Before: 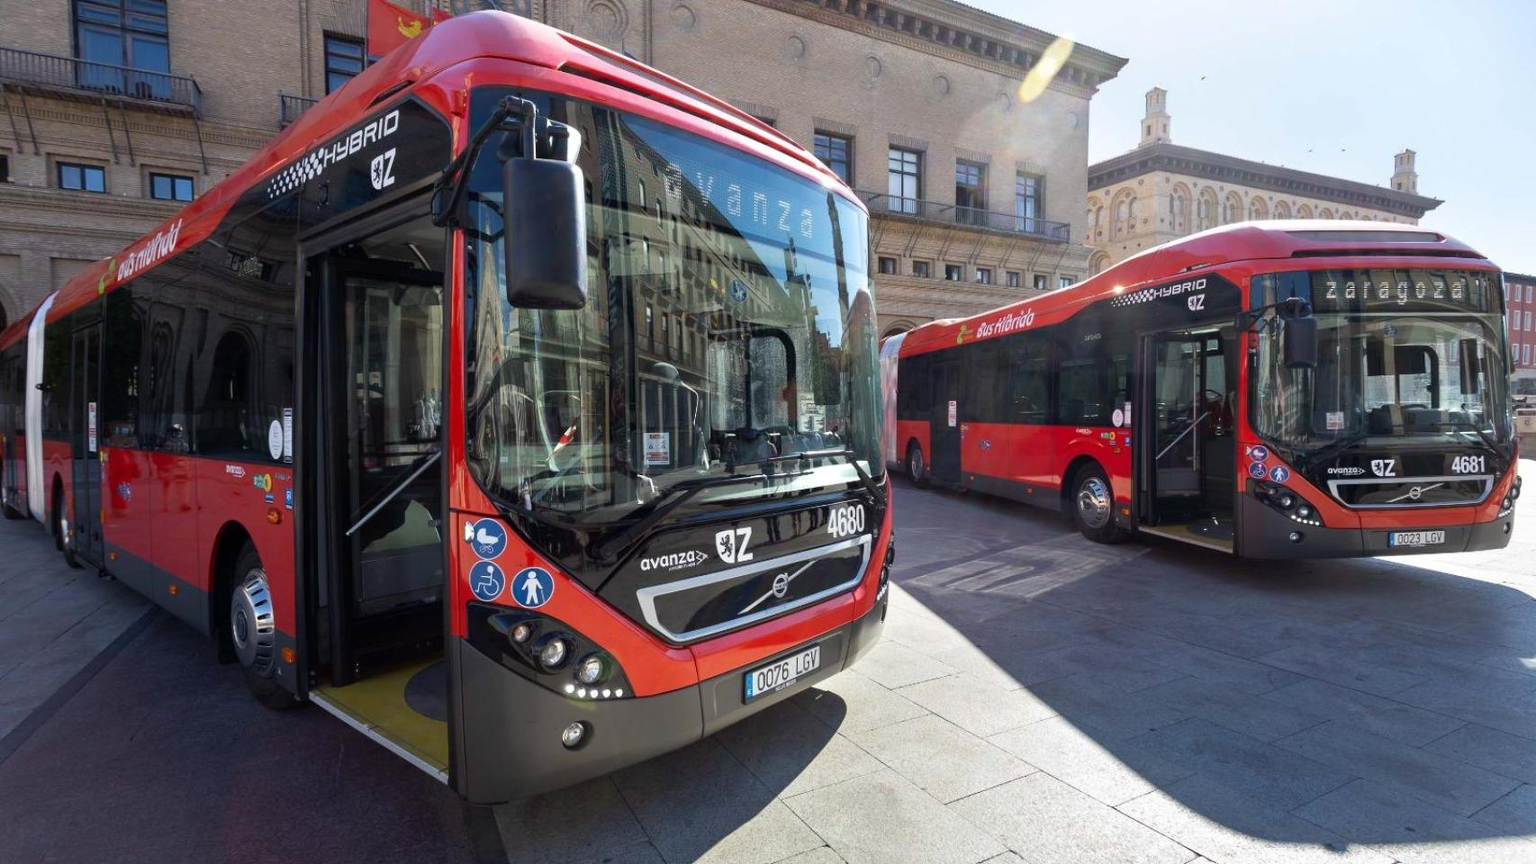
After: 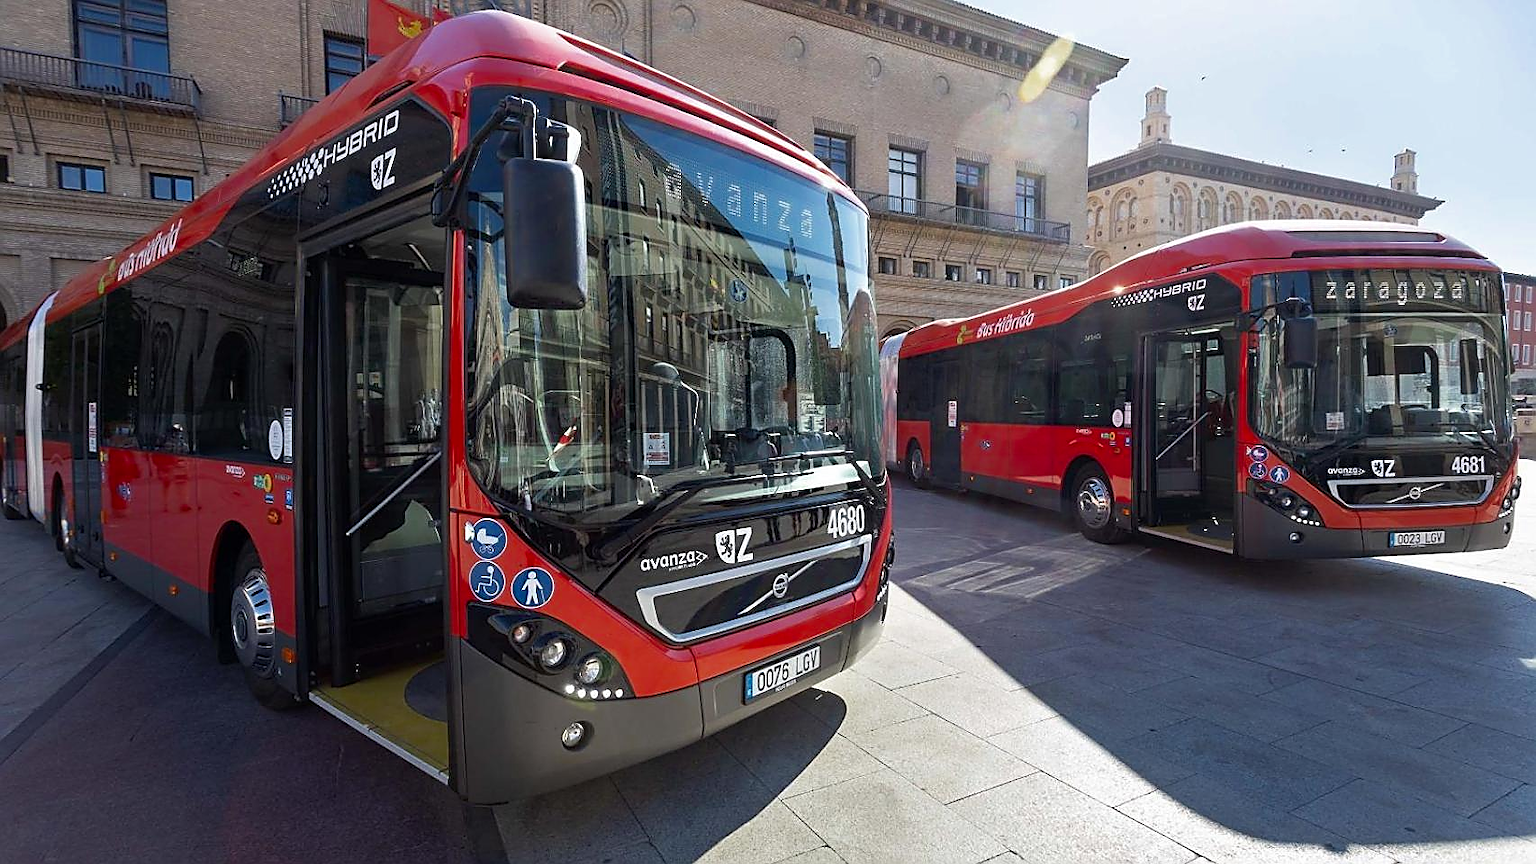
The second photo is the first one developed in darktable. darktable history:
sharpen: radius 1.4, amount 1.25, threshold 0.7
color zones: curves: ch0 [(0, 0.425) (0.143, 0.422) (0.286, 0.42) (0.429, 0.419) (0.571, 0.419) (0.714, 0.42) (0.857, 0.422) (1, 0.425)]
